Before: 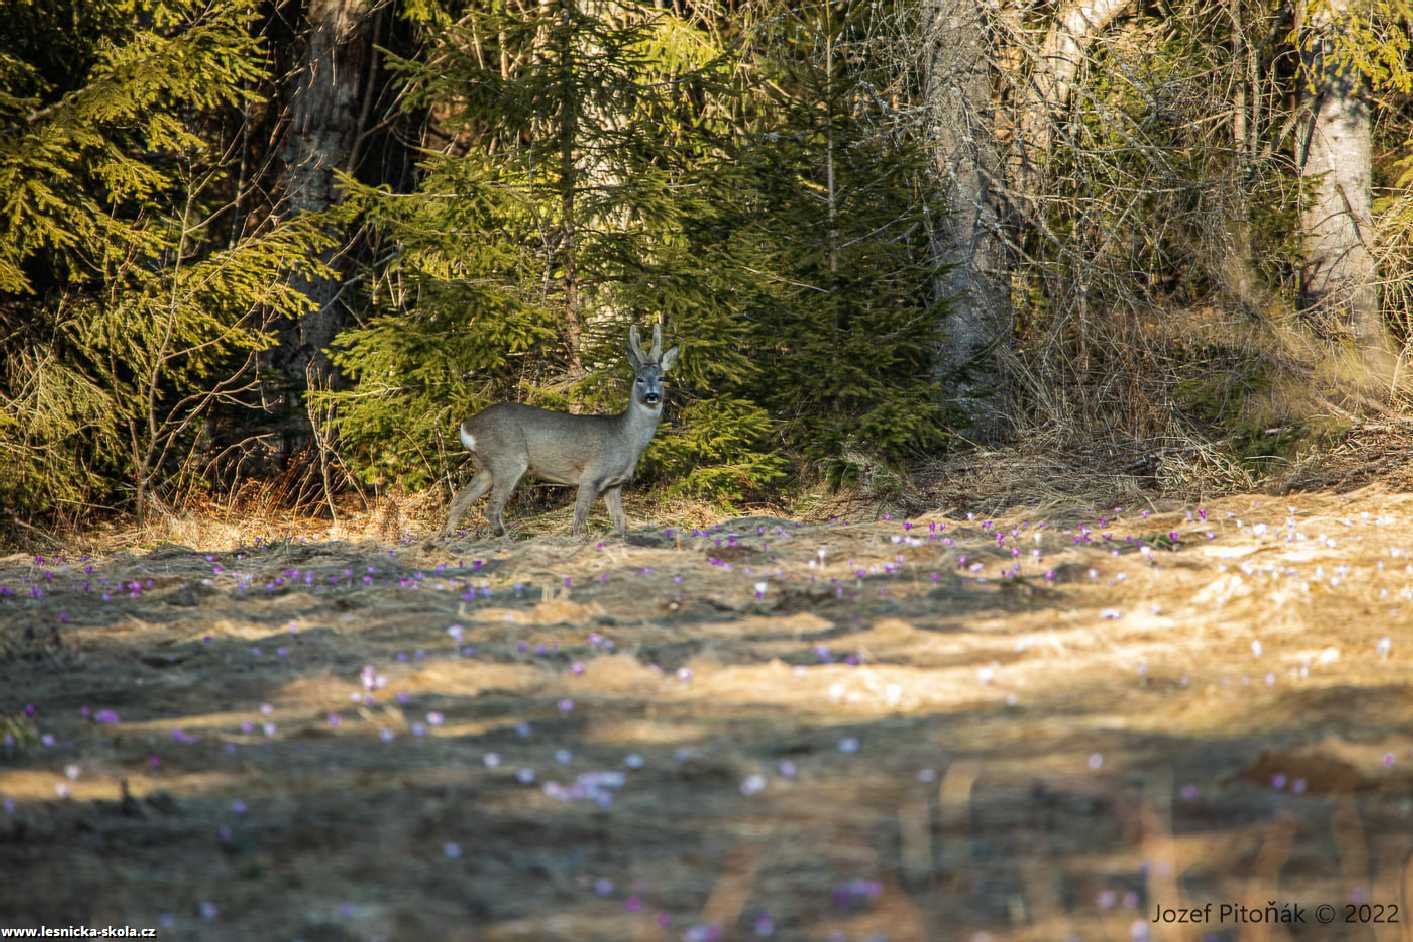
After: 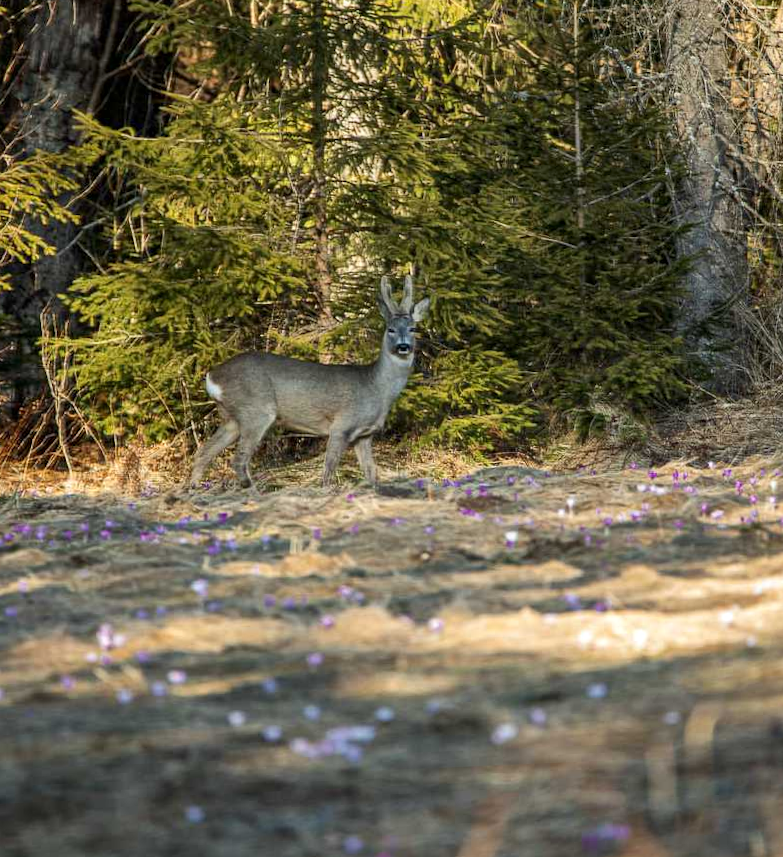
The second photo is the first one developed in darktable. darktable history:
local contrast: mode bilateral grid, contrast 20, coarseness 50, detail 120%, midtone range 0.2
rotate and perspective: rotation -0.013°, lens shift (vertical) -0.027, lens shift (horizontal) 0.178, crop left 0.016, crop right 0.989, crop top 0.082, crop bottom 0.918
crop: left 21.496%, right 22.254%
